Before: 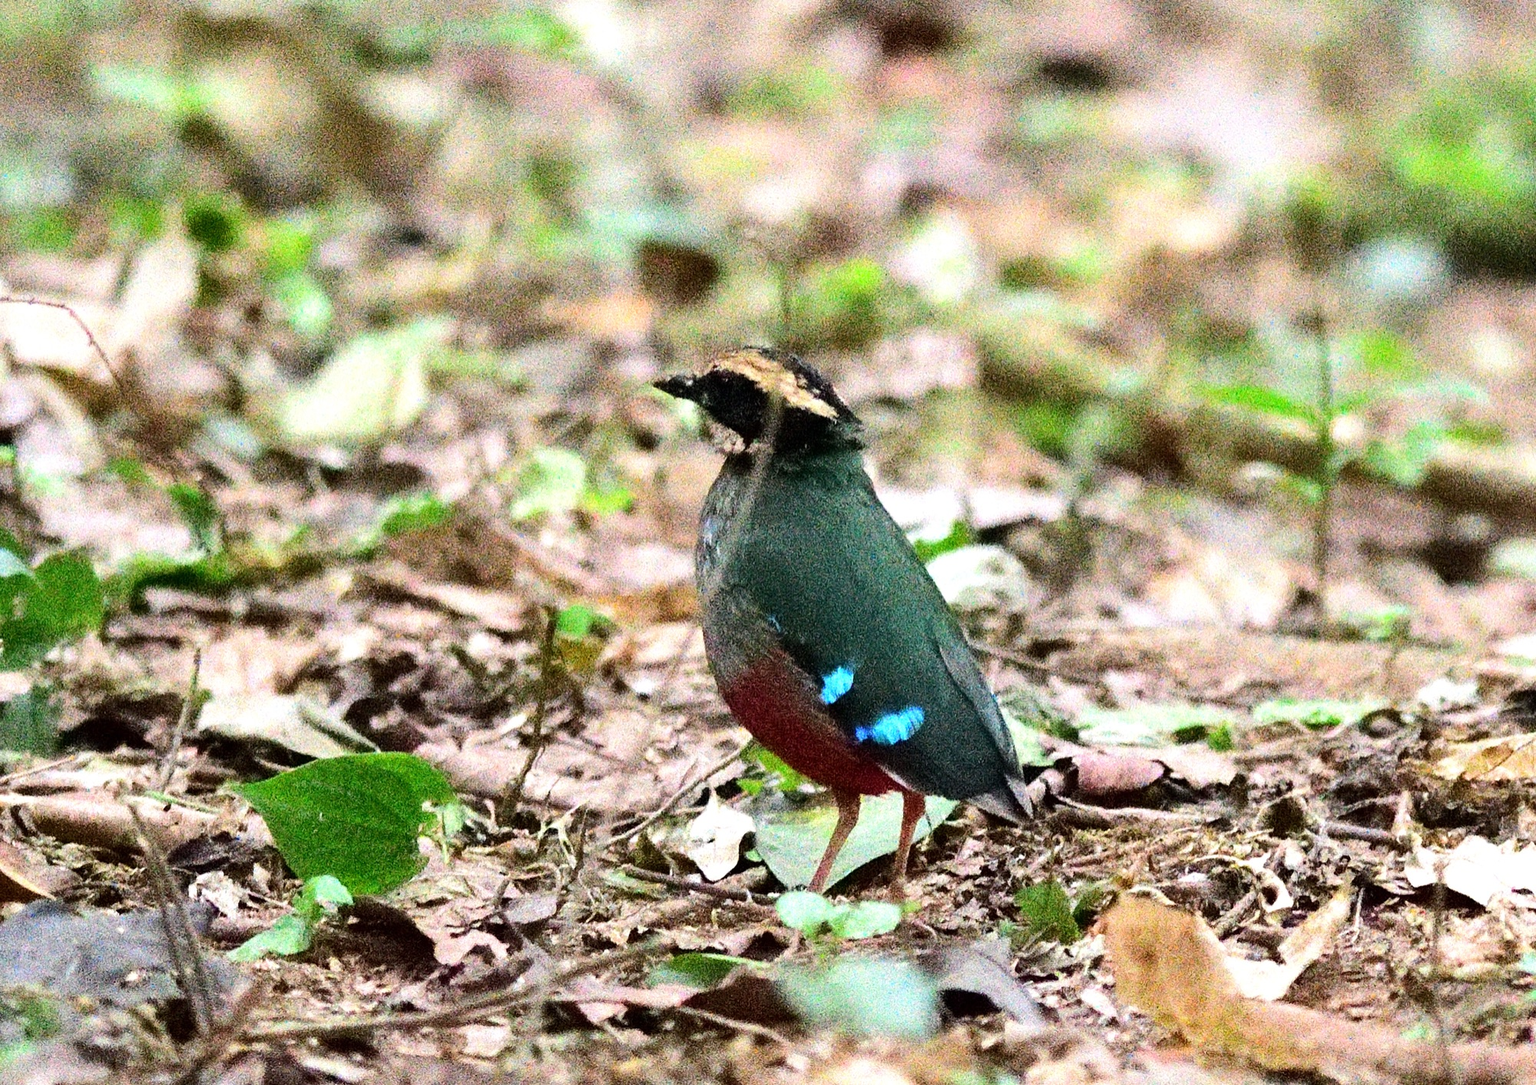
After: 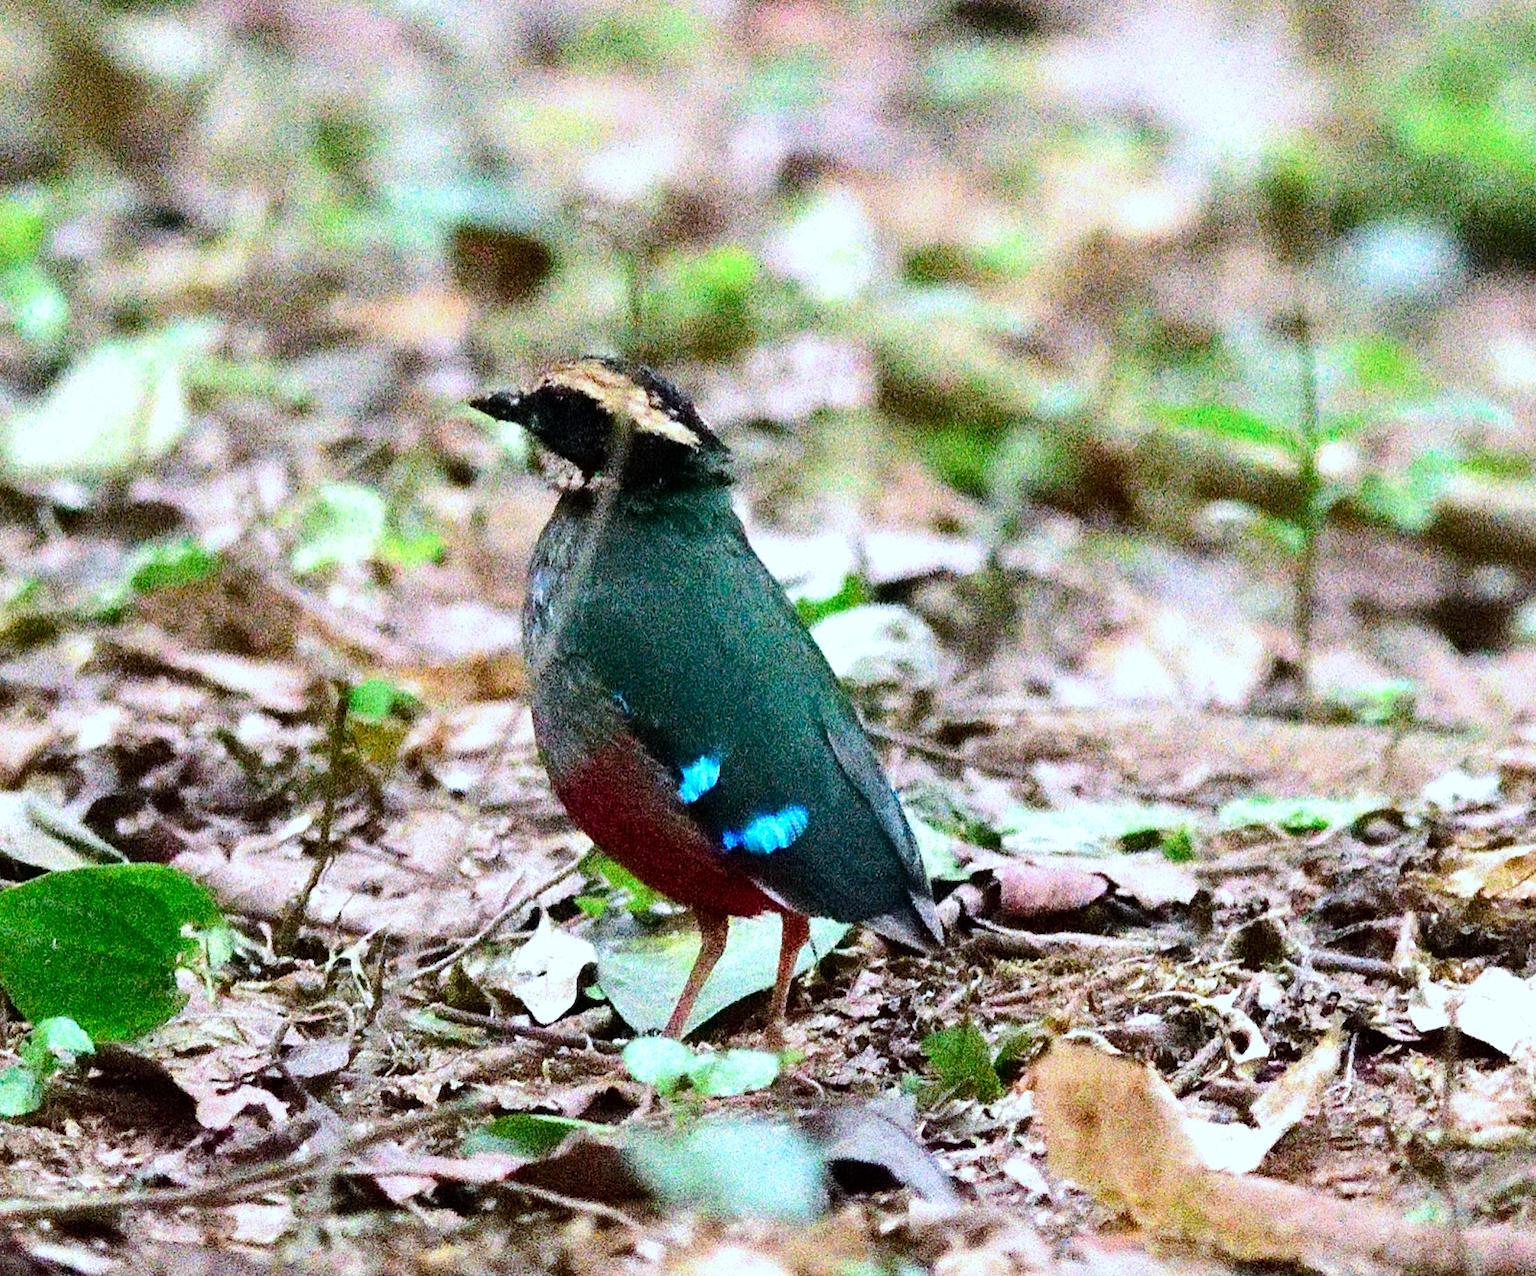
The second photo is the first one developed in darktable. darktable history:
crop and rotate: left 18.076%, top 5.768%, right 1.86%
color balance rgb: shadows lift › luminance -20.303%, perceptual saturation grading › global saturation 20%, perceptual saturation grading › highlights -25.68%, perceptual saturation grading › shadows 24.633%, global vibrance 9.878%
color calibration: x 0.371, y 0.377, temperature 4292.96 K
